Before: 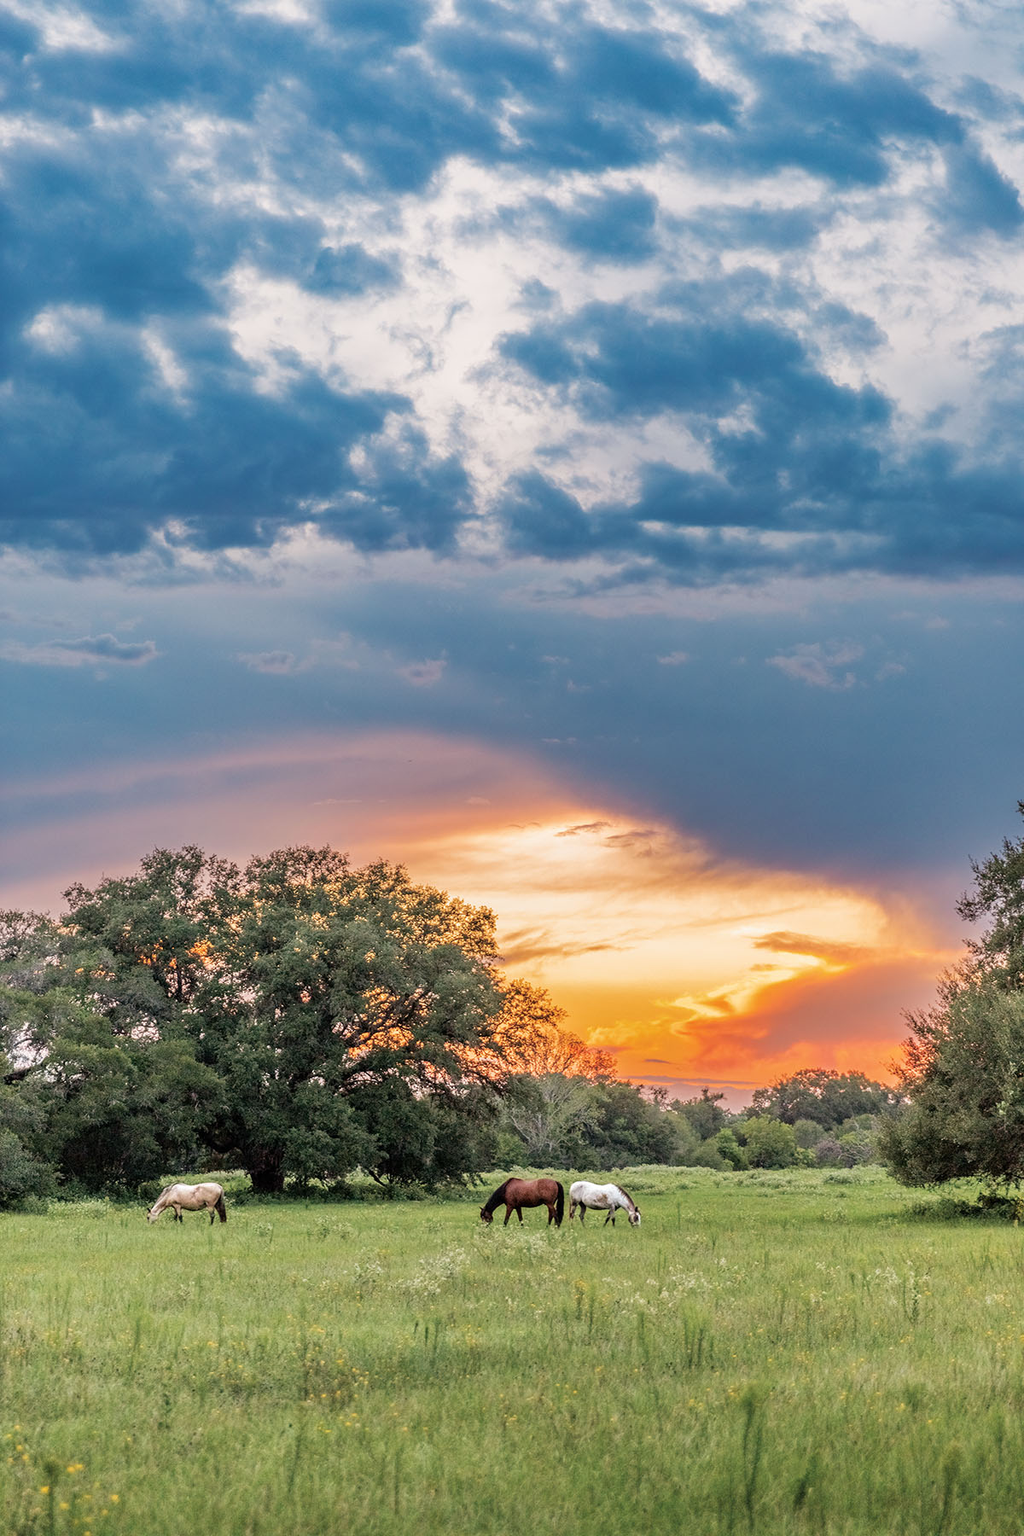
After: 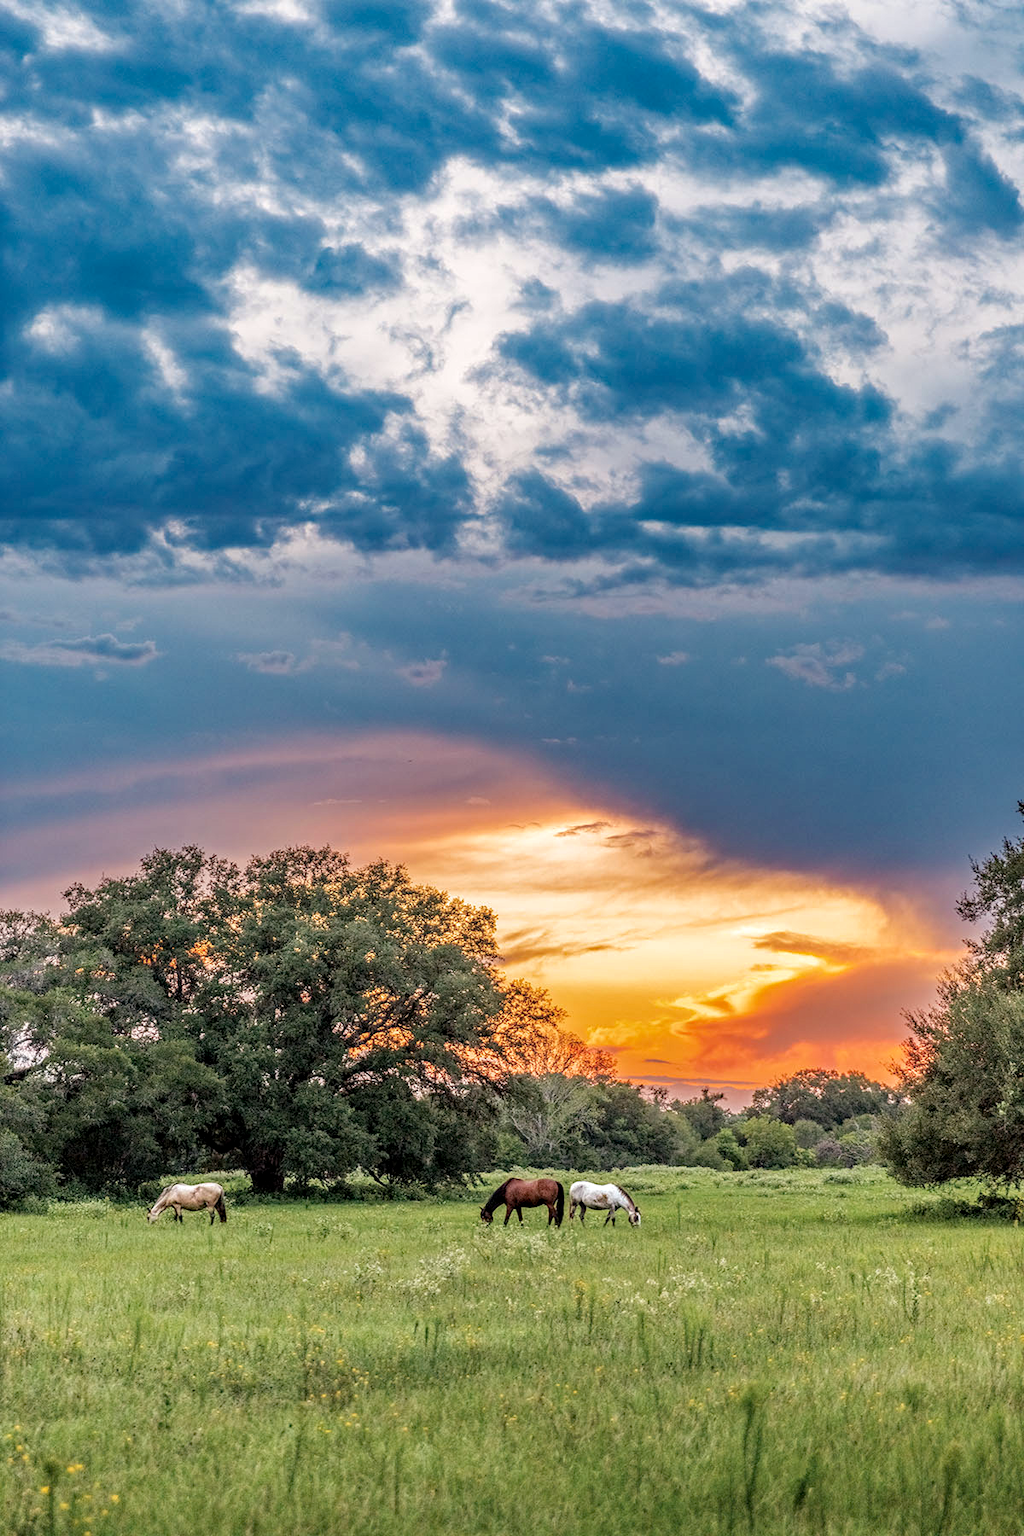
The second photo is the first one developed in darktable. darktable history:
exposure: compensate highlight preservation false
haze removal: strength 0.29, distance 0.25, compatibility mode true, adaptive false
local contrast: on, module defaults
